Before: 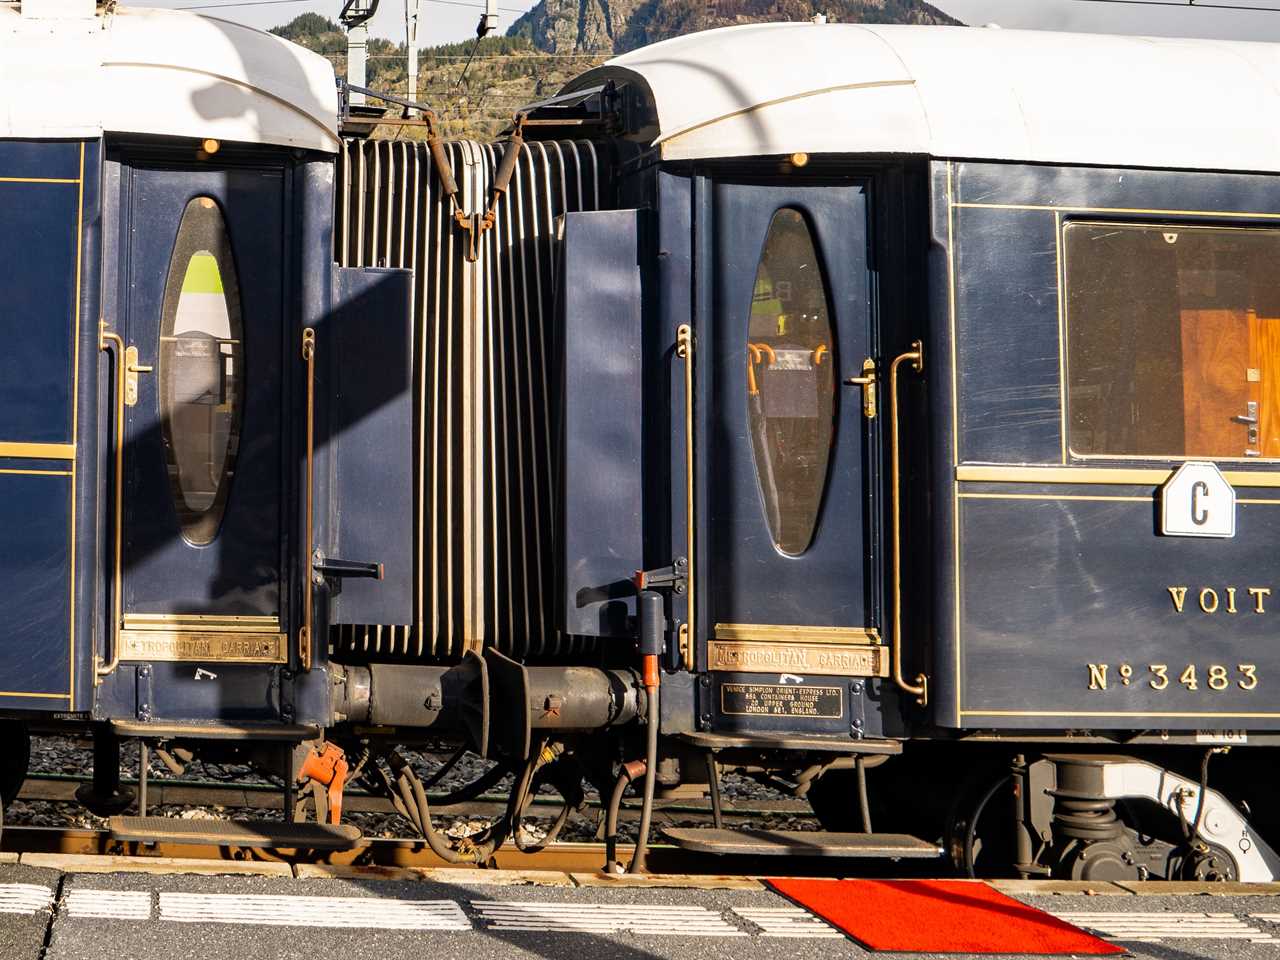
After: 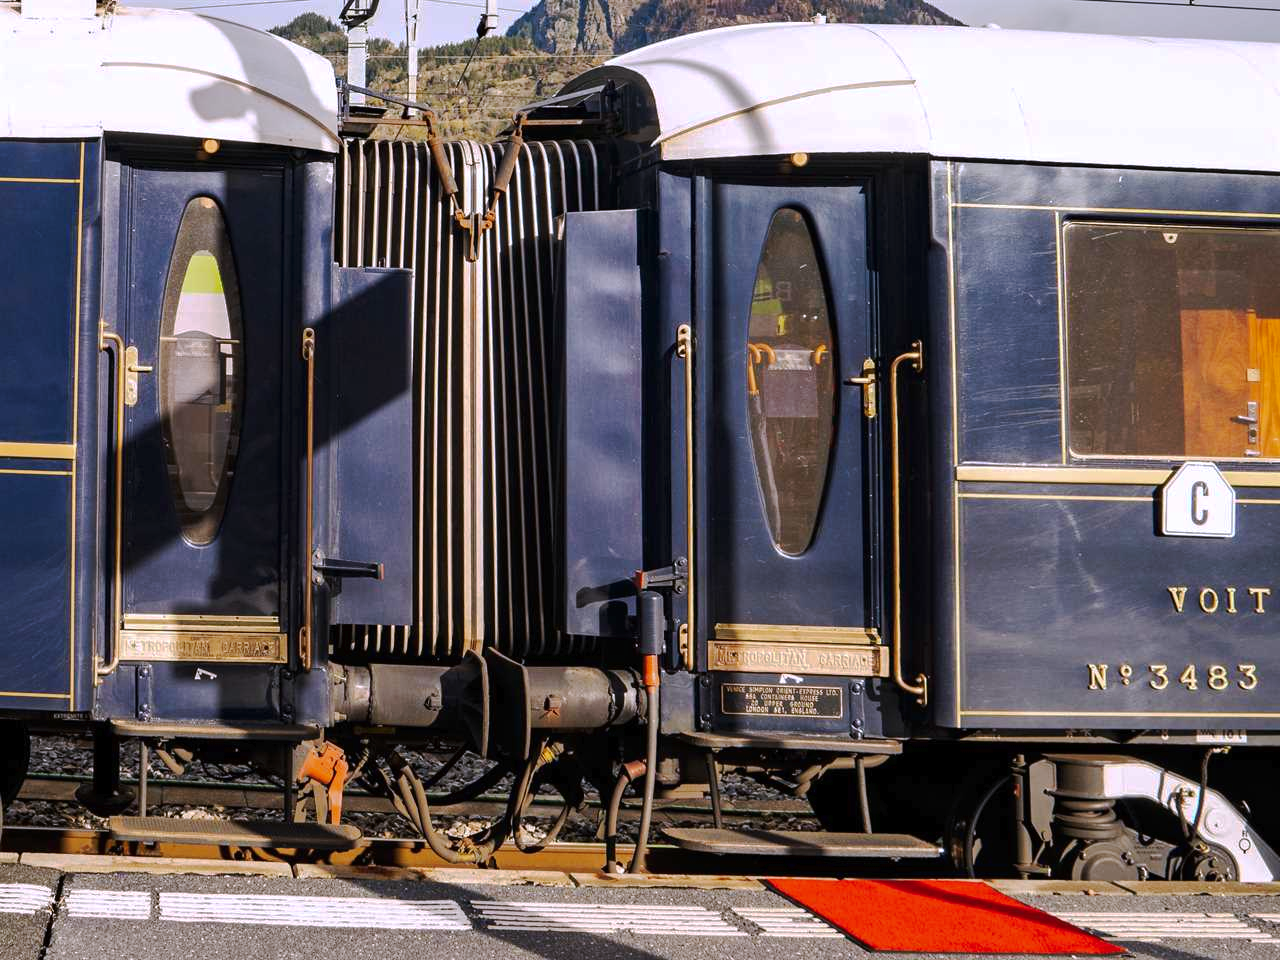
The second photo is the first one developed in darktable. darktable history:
tone curve: curves: ch0 [(0, 0) (0.003, 0.01) (0.011, 0.014) (0.025, 0.029) (0.044, 0.051) (0.069, 0.072) (0.1, 0.097) (0.136, 0.123) (0.177, 0.16) (0.224, 0.2) (0.277, 0.248) (0.335, 0.305) (0.399, 0.37) (0.468, 0.454) (0.543, 0.534) (0.623, 0.609) (0.709, 0.681) (0.801, 0.752) (0.898, 0.841) (1, 1)], preserve colors none
white balance: red 1.004, blue 1.096
